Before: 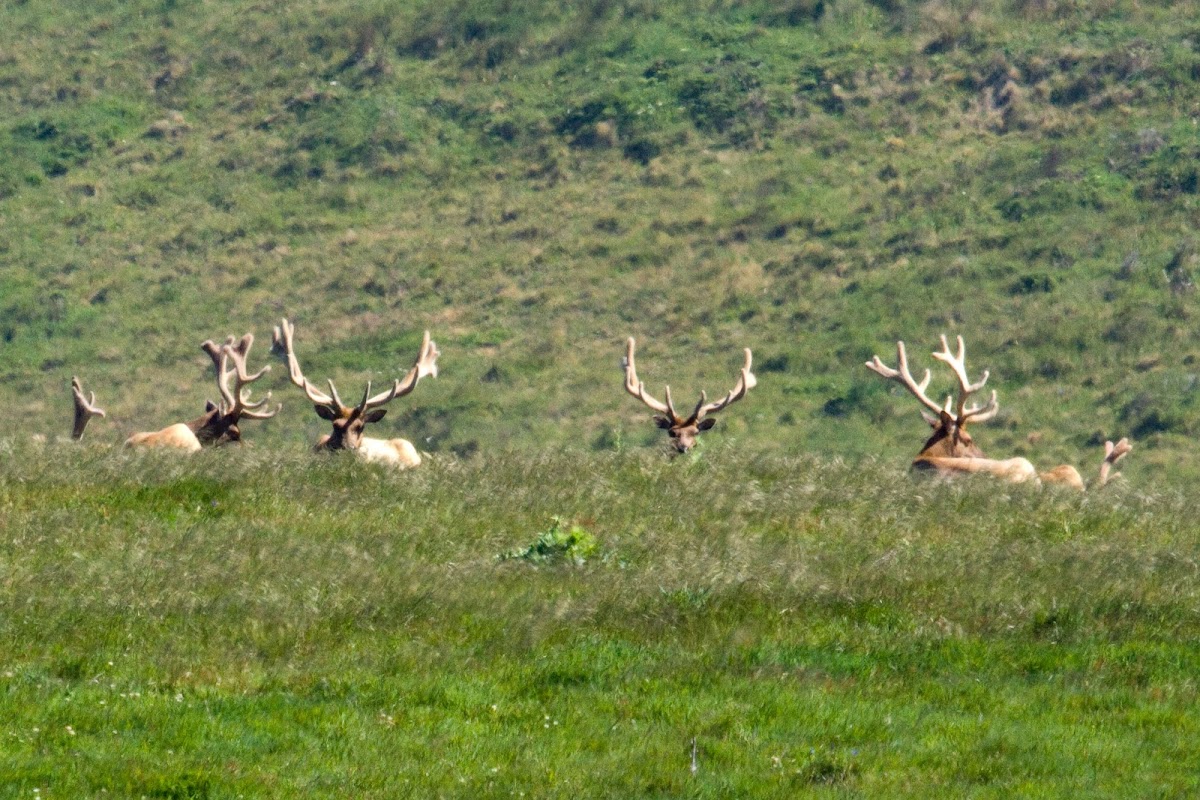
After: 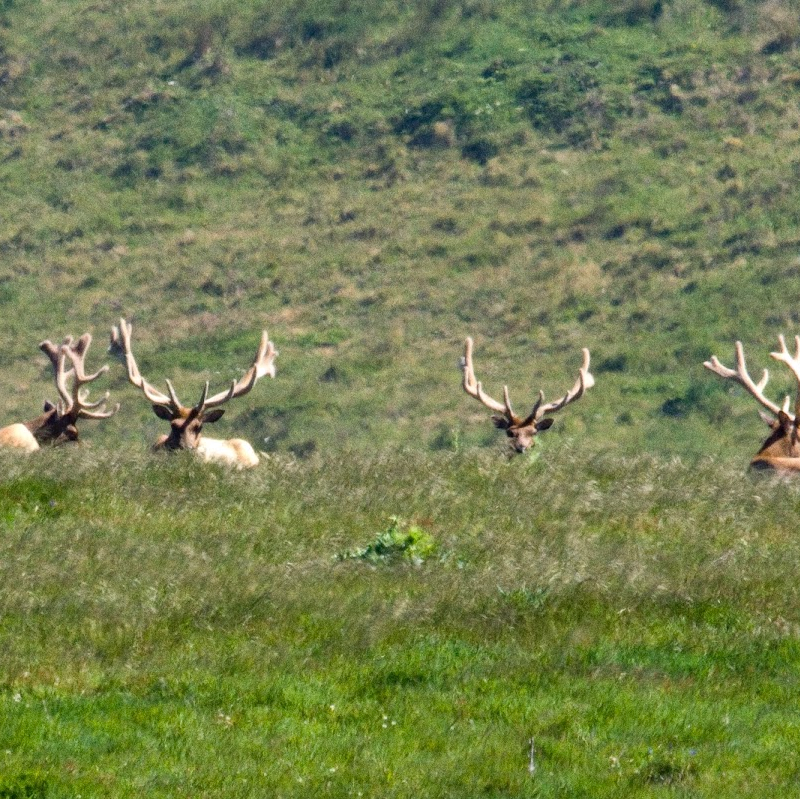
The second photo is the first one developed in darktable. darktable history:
grain: coarseness 0.09 ISO
crop and rotate: left 13.537%, right 19.796%
white balance: red 1.004, blue 1.024
